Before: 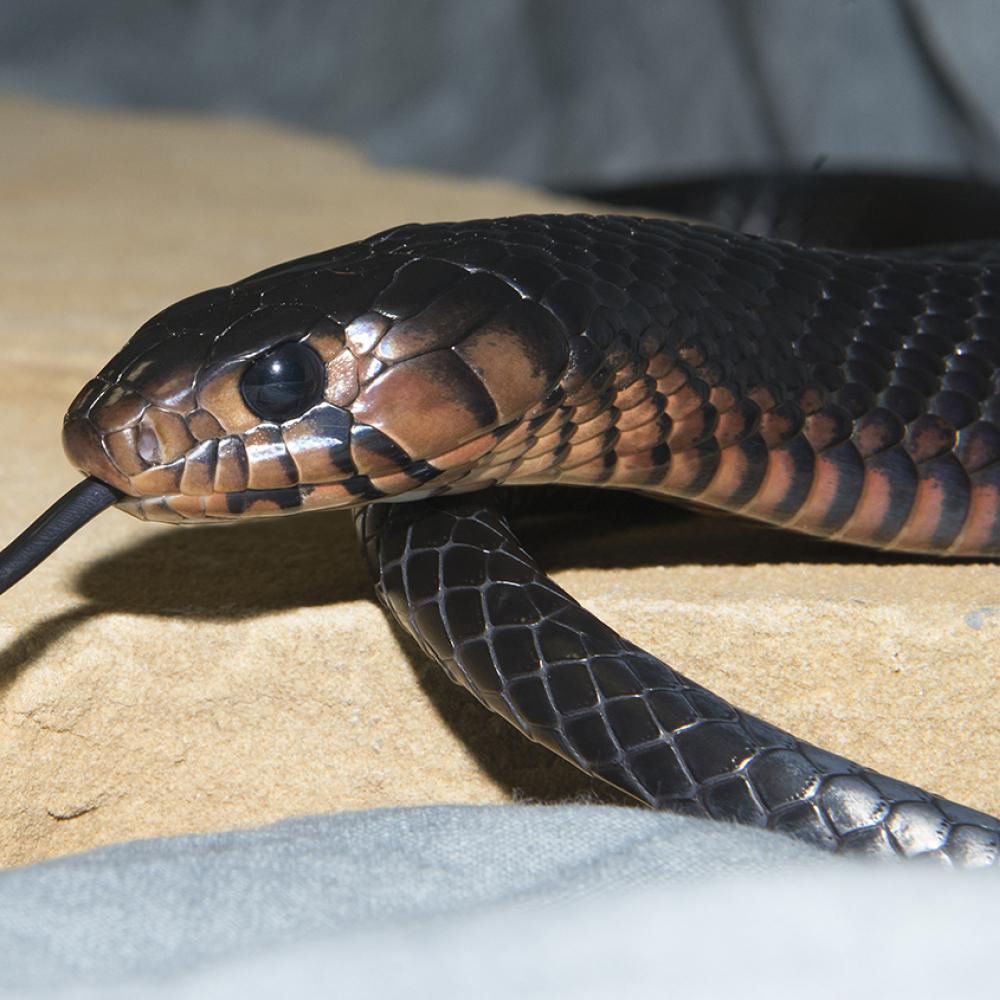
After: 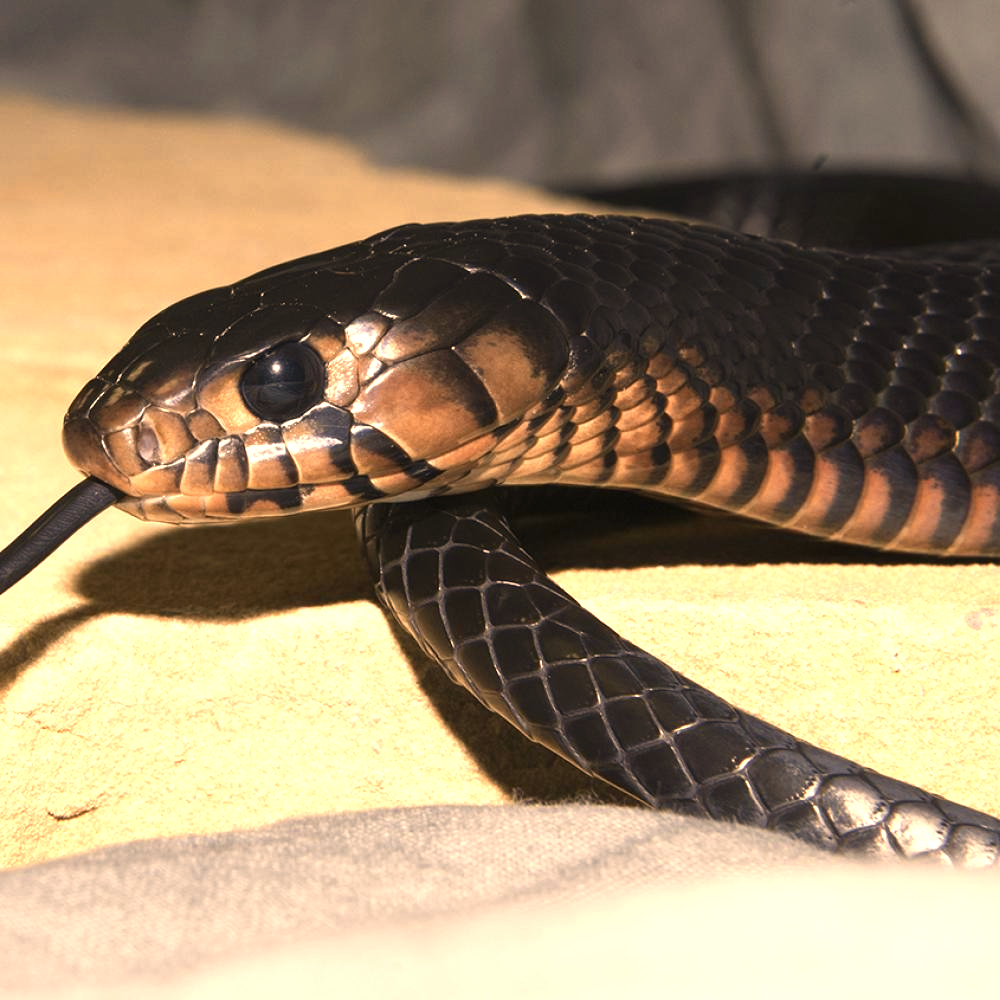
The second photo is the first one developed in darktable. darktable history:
color zones: curves: ch0 [(0.018, 0.548) (0.197, 0.654) (0.425, 0.447) (0.605, 0.658) (0.732, 0.579)]; ch1 [(0.105, 0.531) (0.224, 0.531) (0.386, 0.39) (0.618, 0.456) (0.732, 0.456) (0.956, 0.421)]; ch2 [(0.039, 0.583) (0.215, 0.465) (0.399, 0.544) (0.465, 0.548) (0.614, 0.447) (0.724, 0.43) (0.882, 0.623) (0.956, 0.632)]
color correction: highlights a* 15, highlights b* 31.55
